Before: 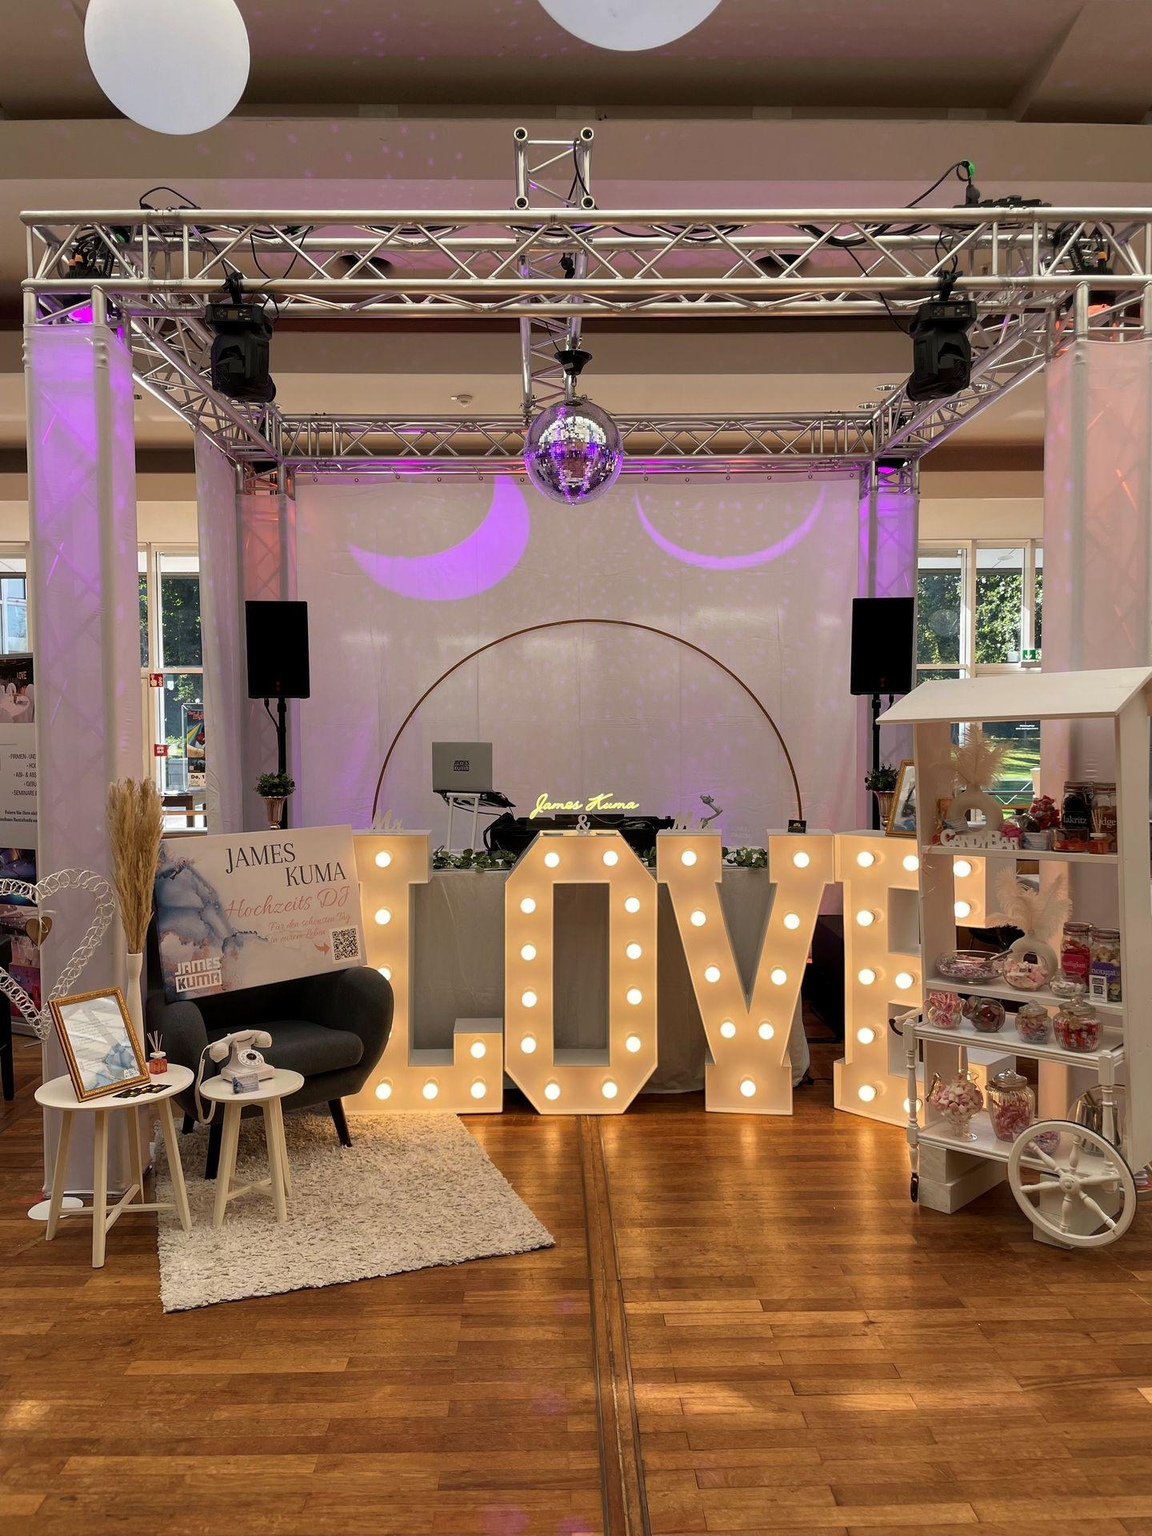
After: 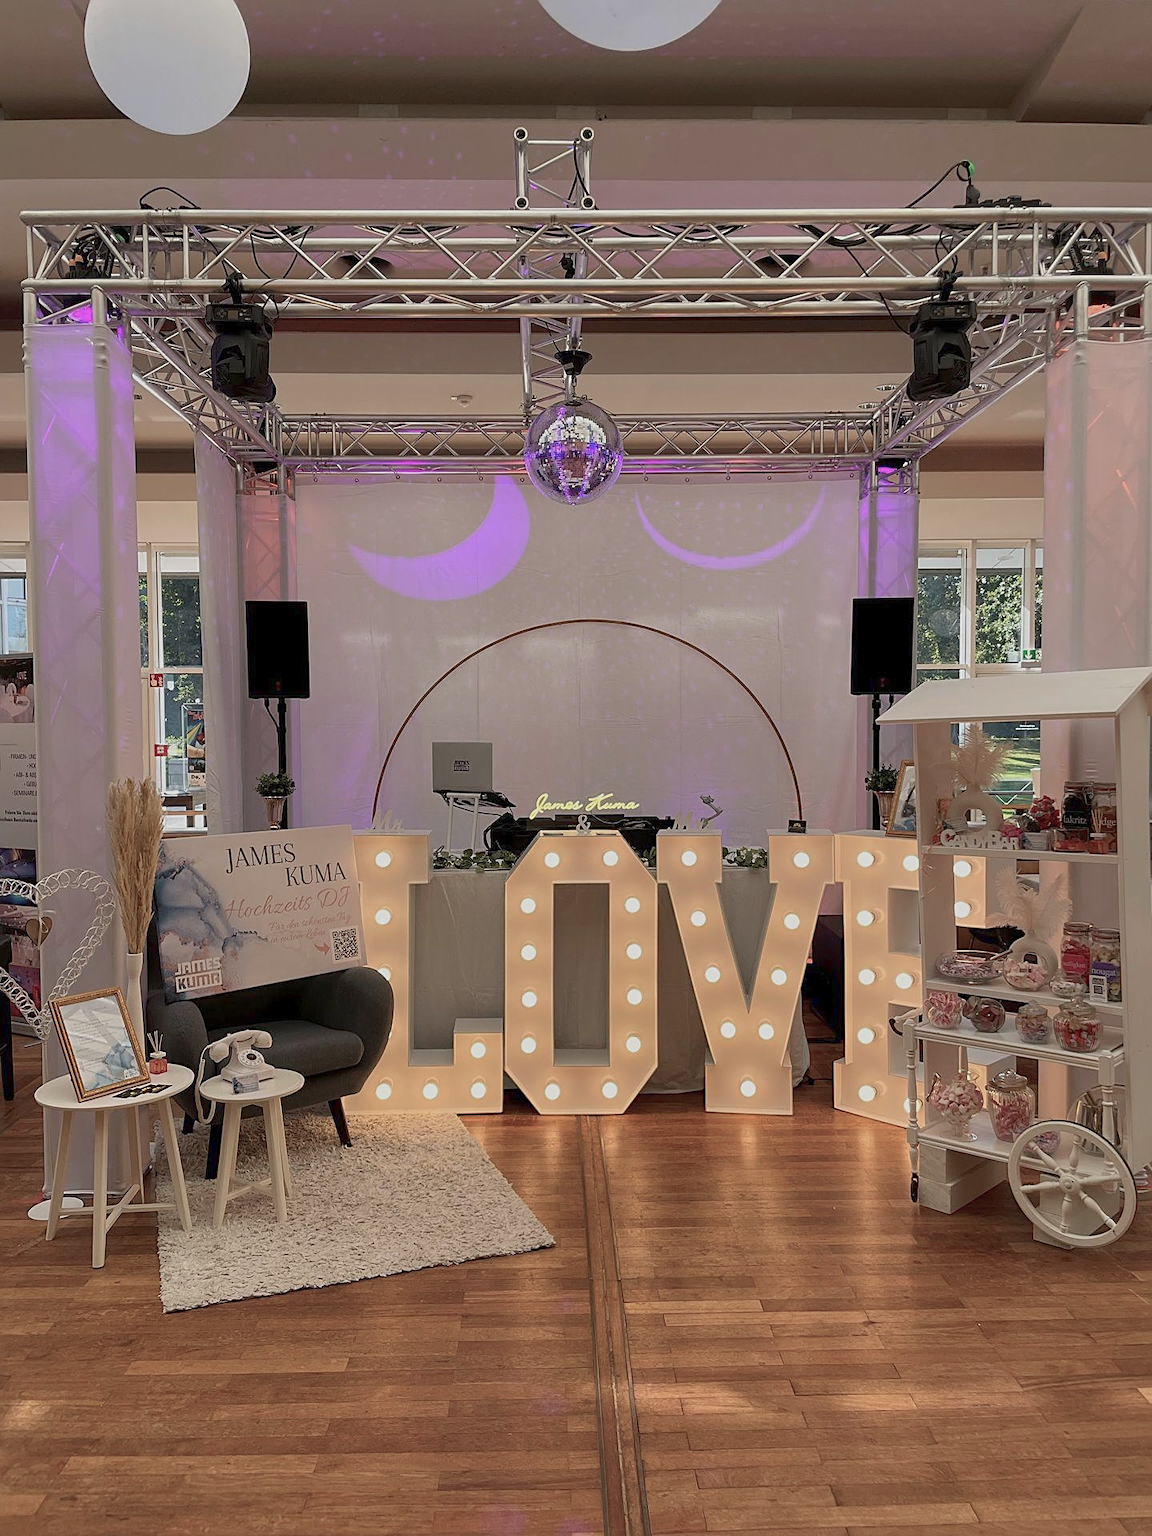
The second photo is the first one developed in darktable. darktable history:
sharpen: on, module defaults
color balance rgb: perceptual saturation grading › global saturation -27.94%, hue shift -2.27°, contrast -21.26%
